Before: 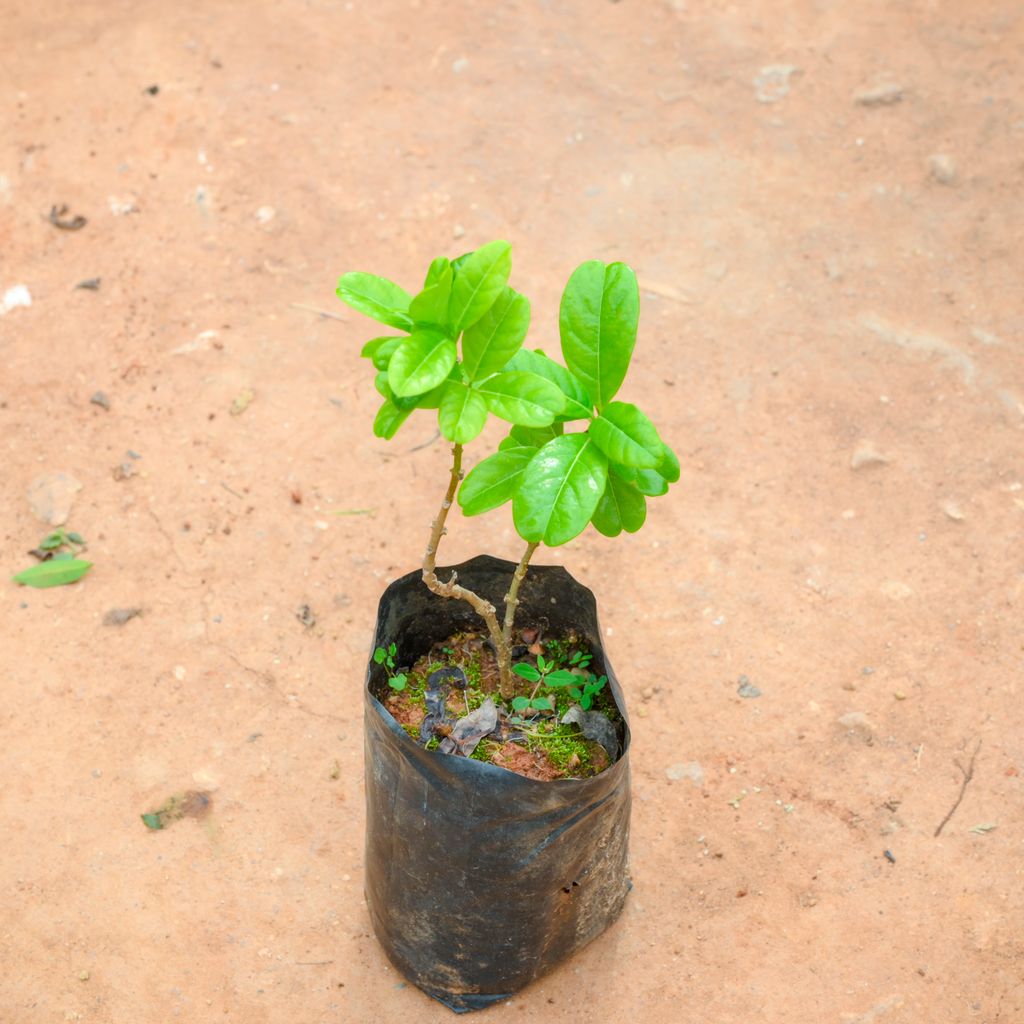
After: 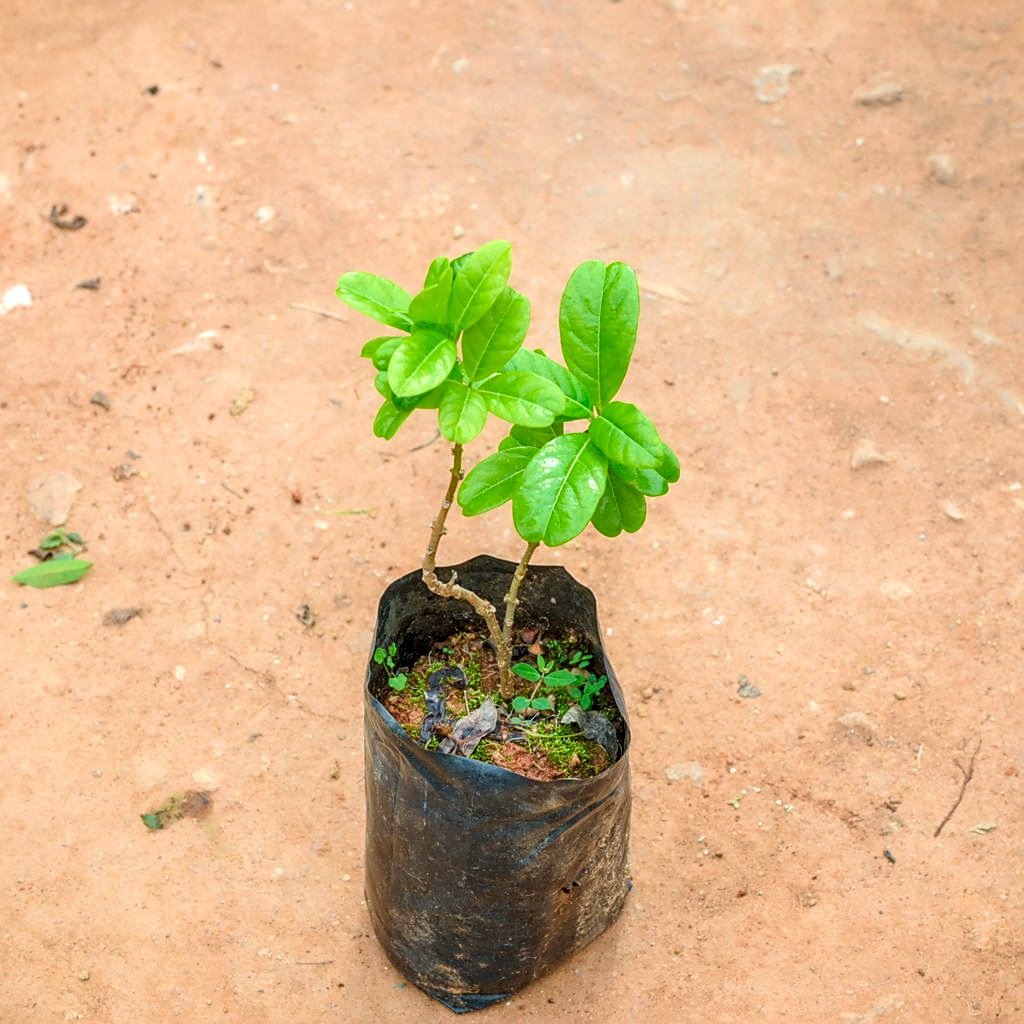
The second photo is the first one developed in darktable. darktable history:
velvia: on, module defaults
local contrast: detail 130%
sharpen: on, module defaults
